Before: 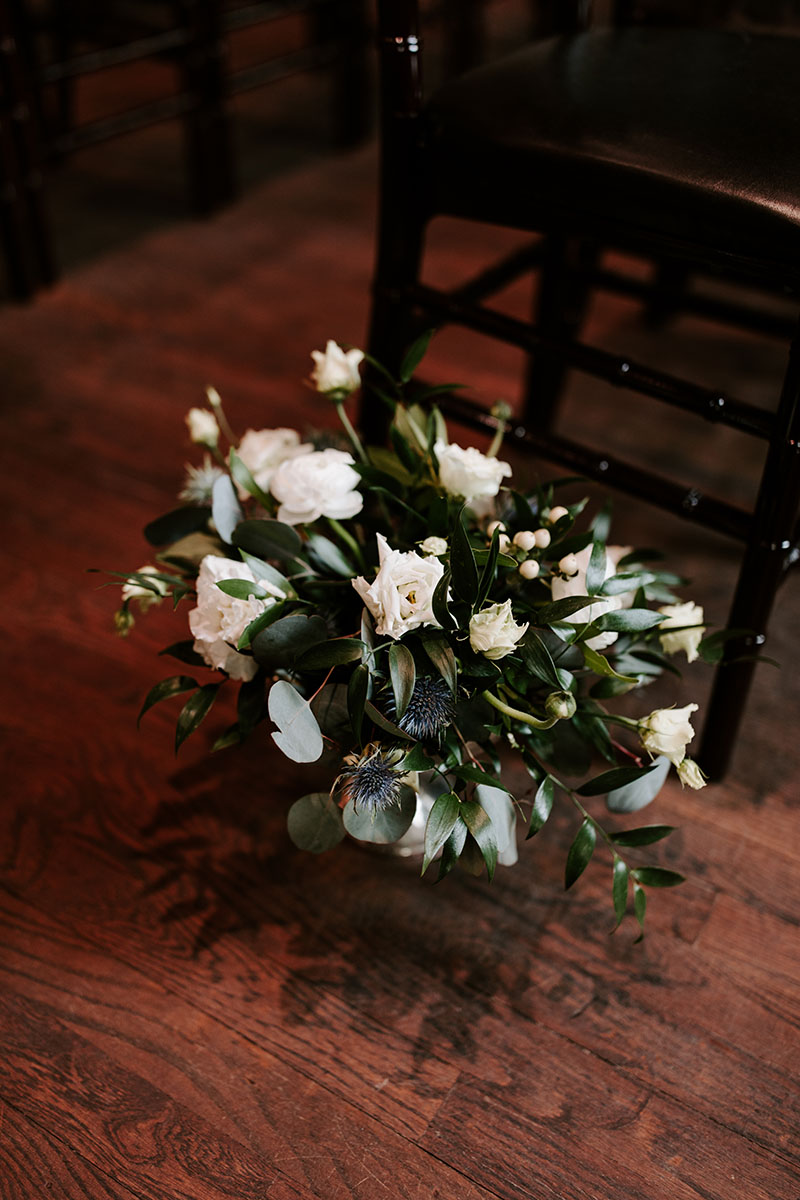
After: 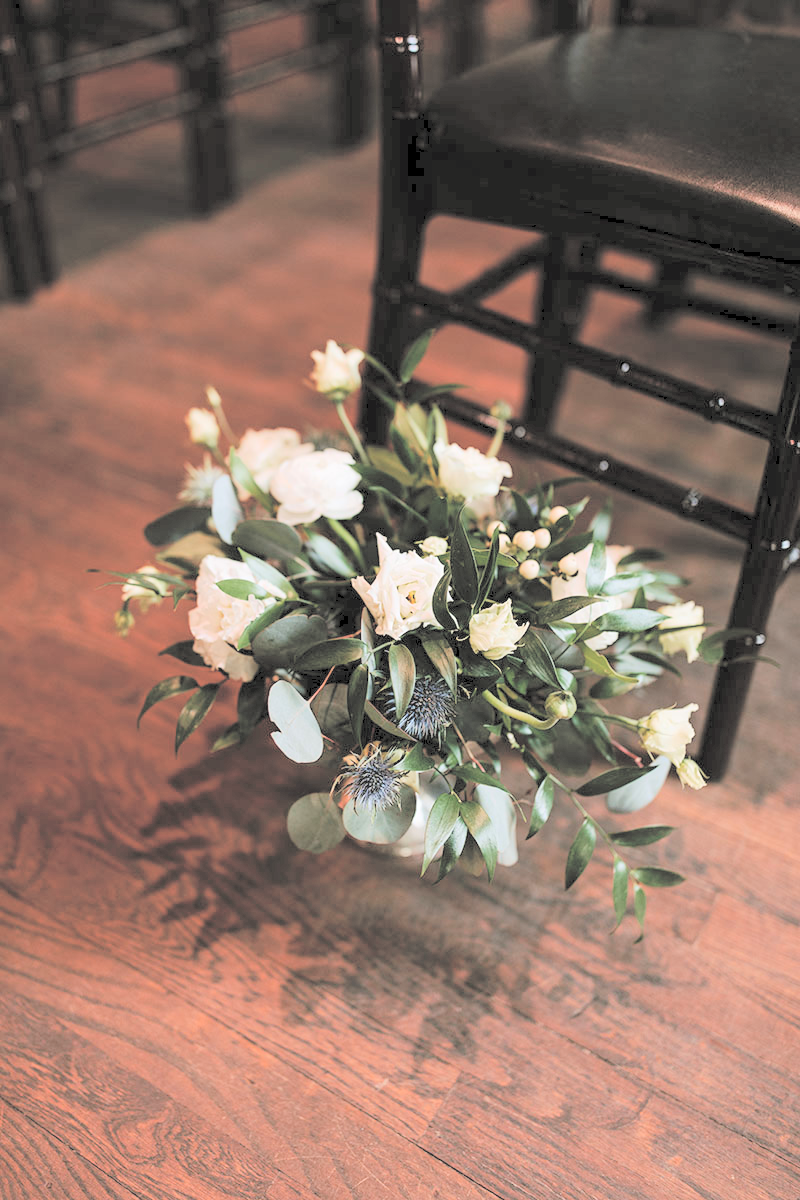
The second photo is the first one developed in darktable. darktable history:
contrast brightness saturation: brightness 0.997
